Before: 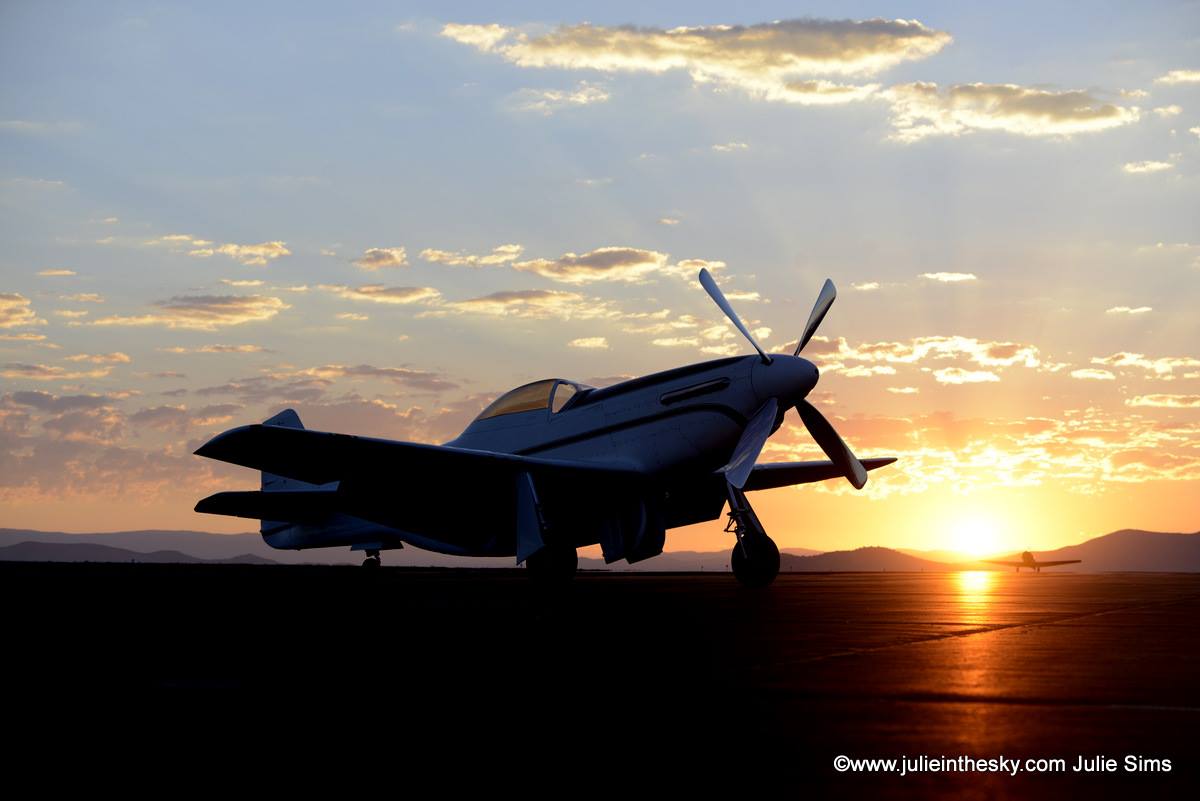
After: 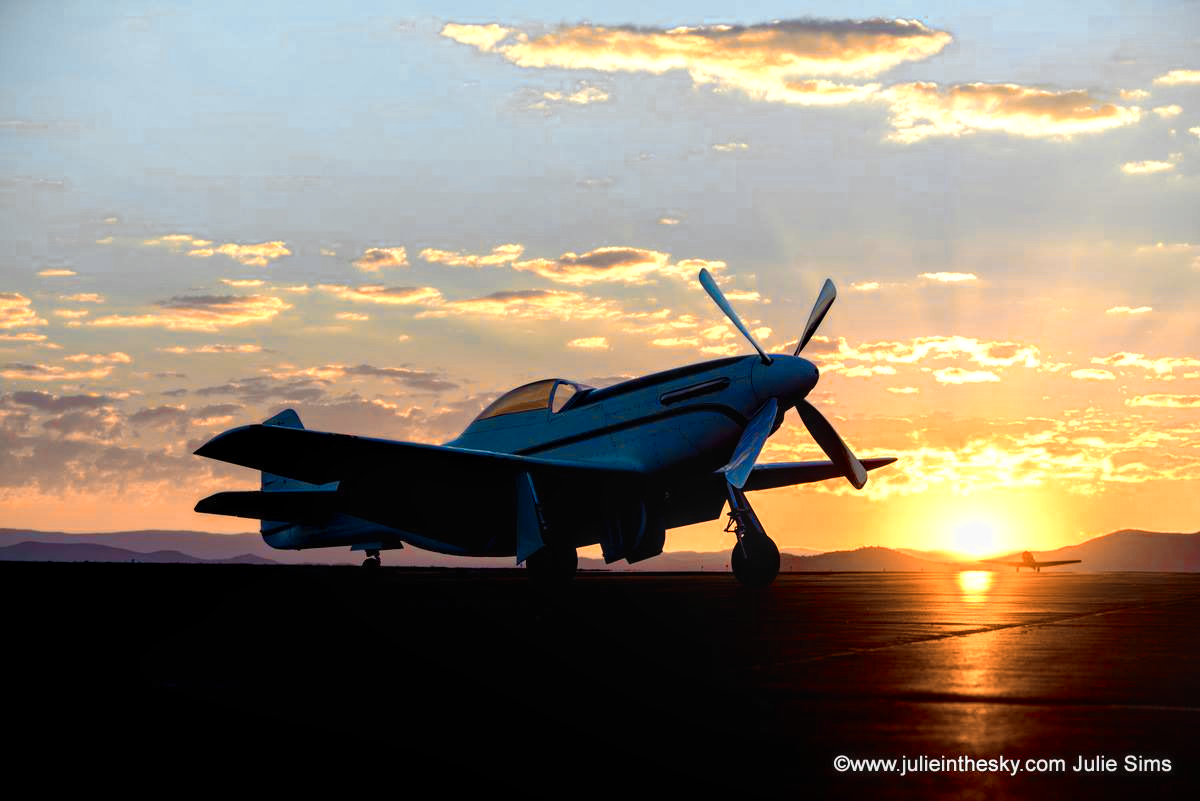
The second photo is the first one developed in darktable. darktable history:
local contrast: detail 130%
color balance rgb: linear chroma grading › global chroma 15%, perceptual saturation grading › global saturation 30%
color zones: curves: ch0 [(0.009, 0.528) (0.136, 0.6) (0.255, 0.586) (0.39, 0.528) (0.522, 0.584) (0.686, 0.736) (0.849, 0.561)]; ch1 [(0.045, 0.781) (0.14, 0.416) (0.257, 0.695) (0.442, 0.032) (0.738, 0.338) (0.818, 0.632) (0.891, 0.741) (1, 0.704)]; ch2 [(0, 0.667) (0.141, 0.52) (0.26, 0.37) (0.474, 0.432) (0.743, 0.286)]
